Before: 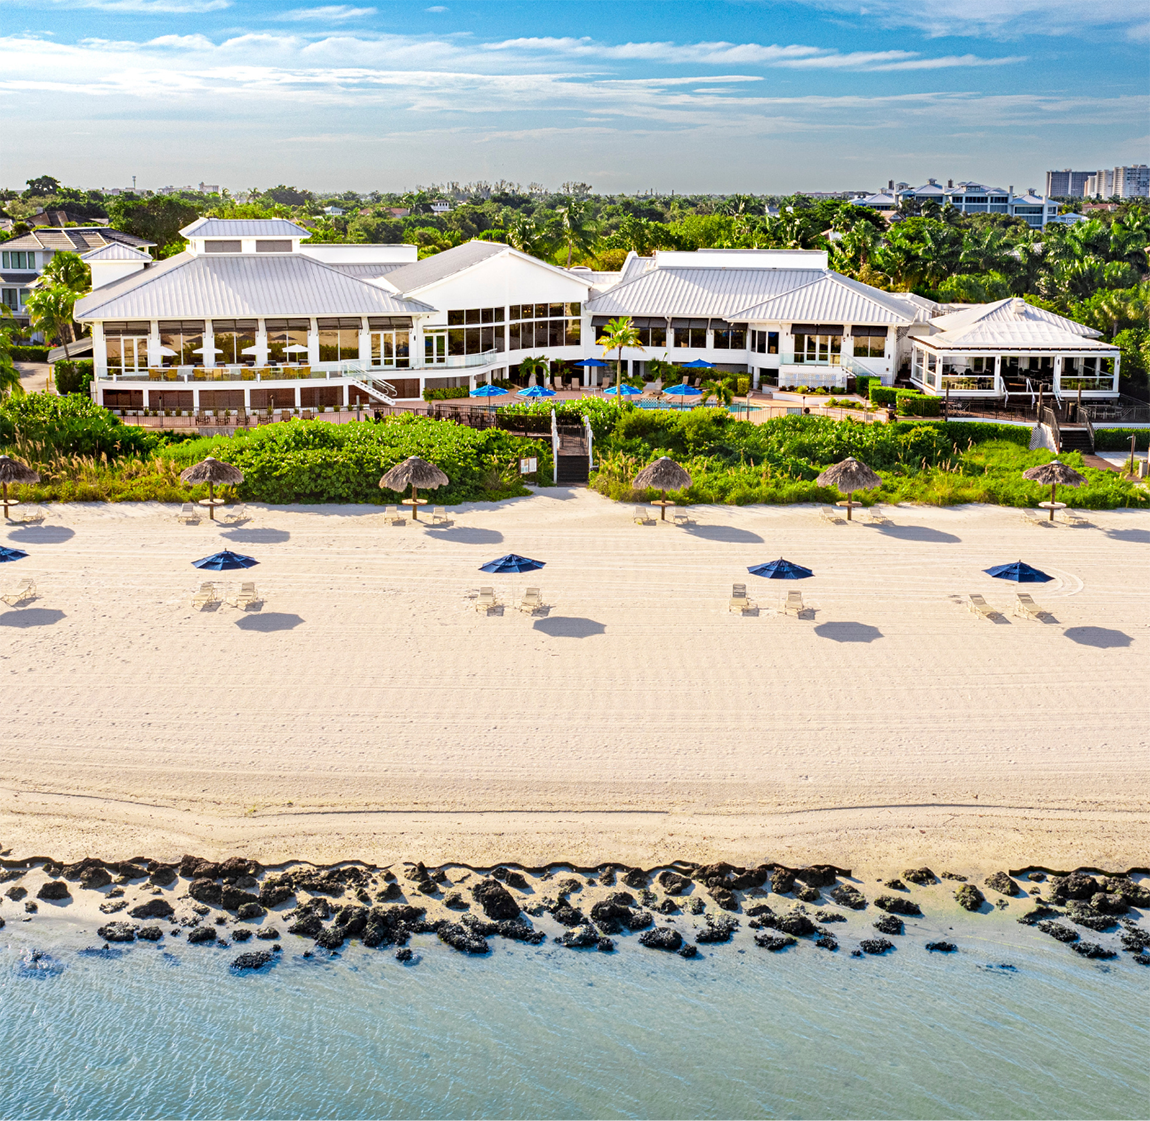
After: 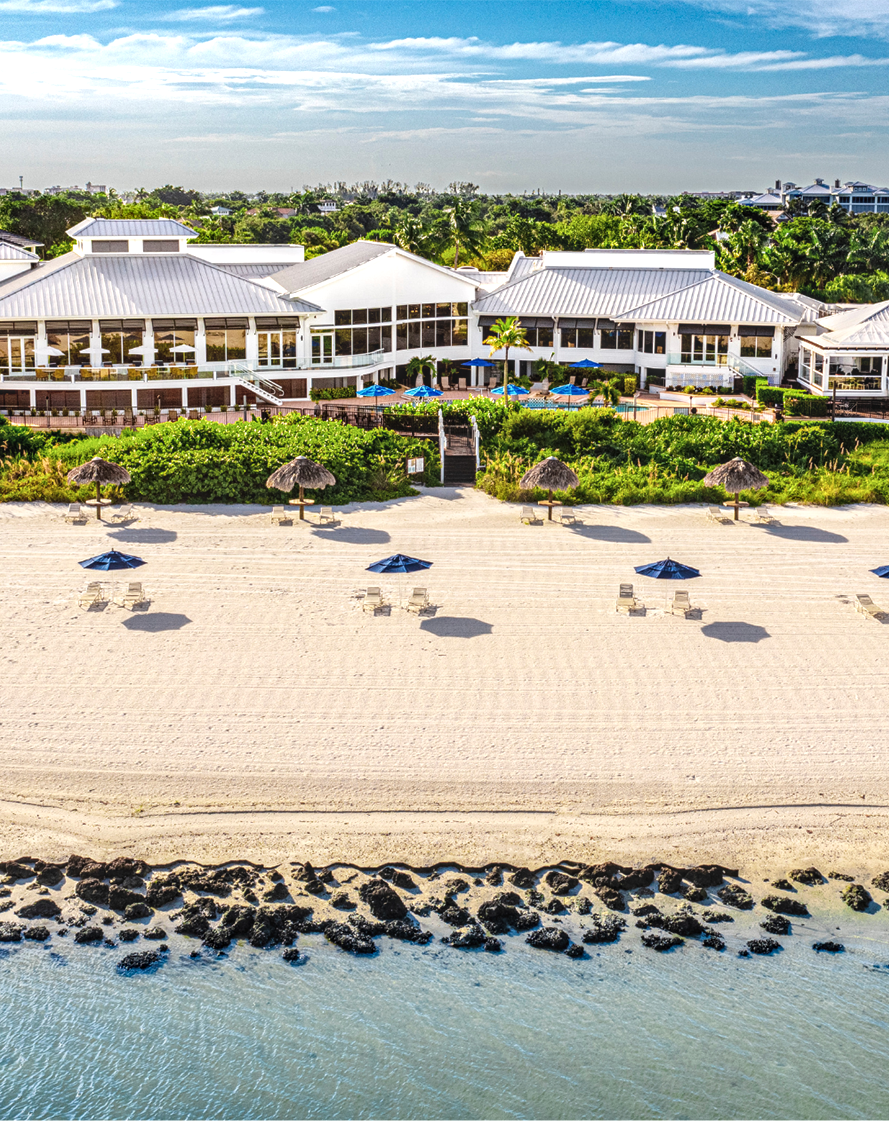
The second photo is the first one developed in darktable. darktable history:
crop: left 9.903%, right 12.764%
color balance rgb: global offset › luminance 1.467%, perceptual saturation grading › global saturation 0.819%
local contrast: detail 150%
